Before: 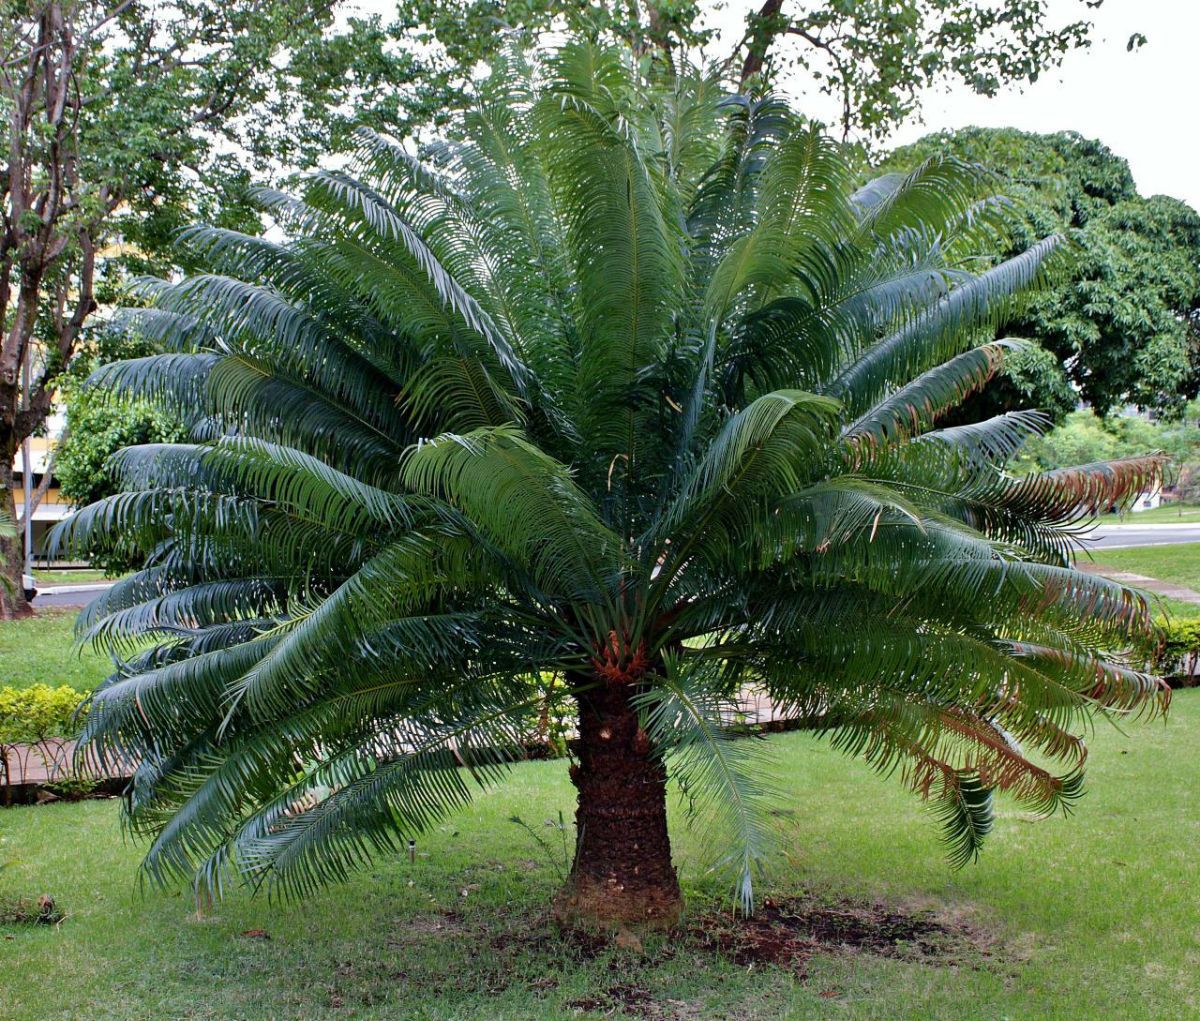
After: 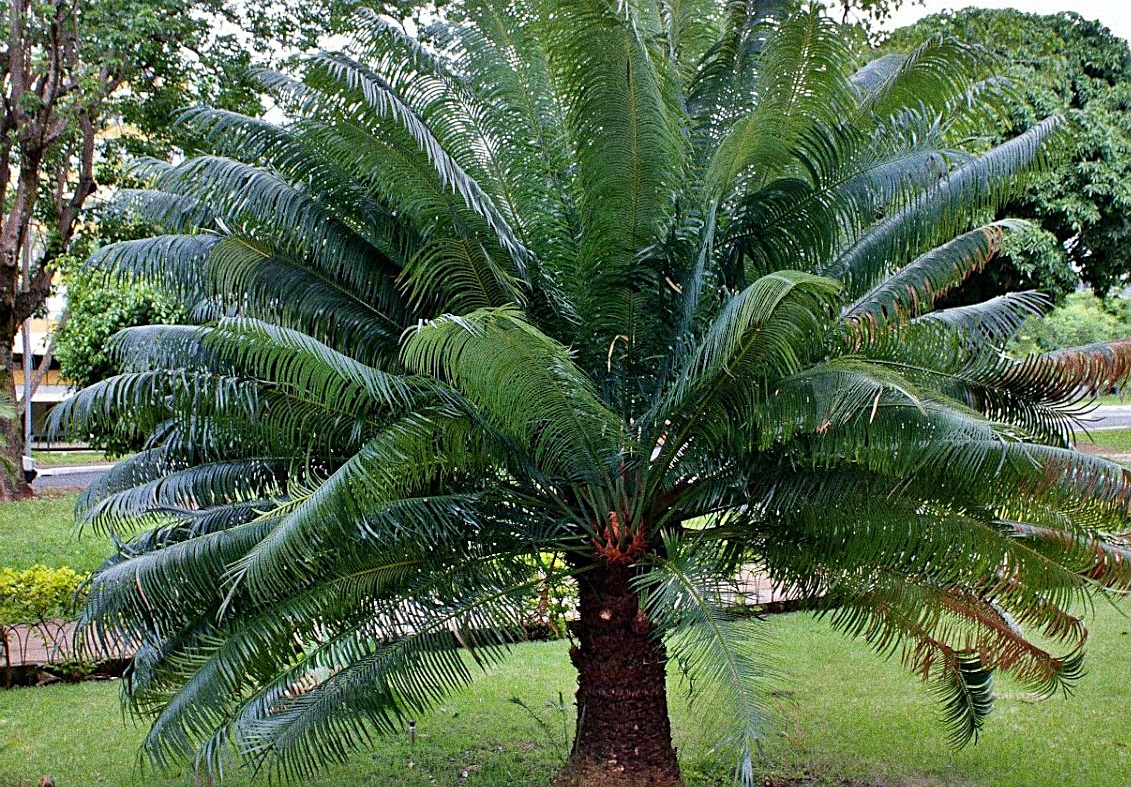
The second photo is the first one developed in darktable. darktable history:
sharpen: on, module defaults
crop and rotate: angle 0.03°, top 11.643%, right 5.651%, bottom 11.189%
grain: coarseness 10.62 ISO, strength 55.56%
shadows and highlights: low approximation 0.01, soften with gaussian
